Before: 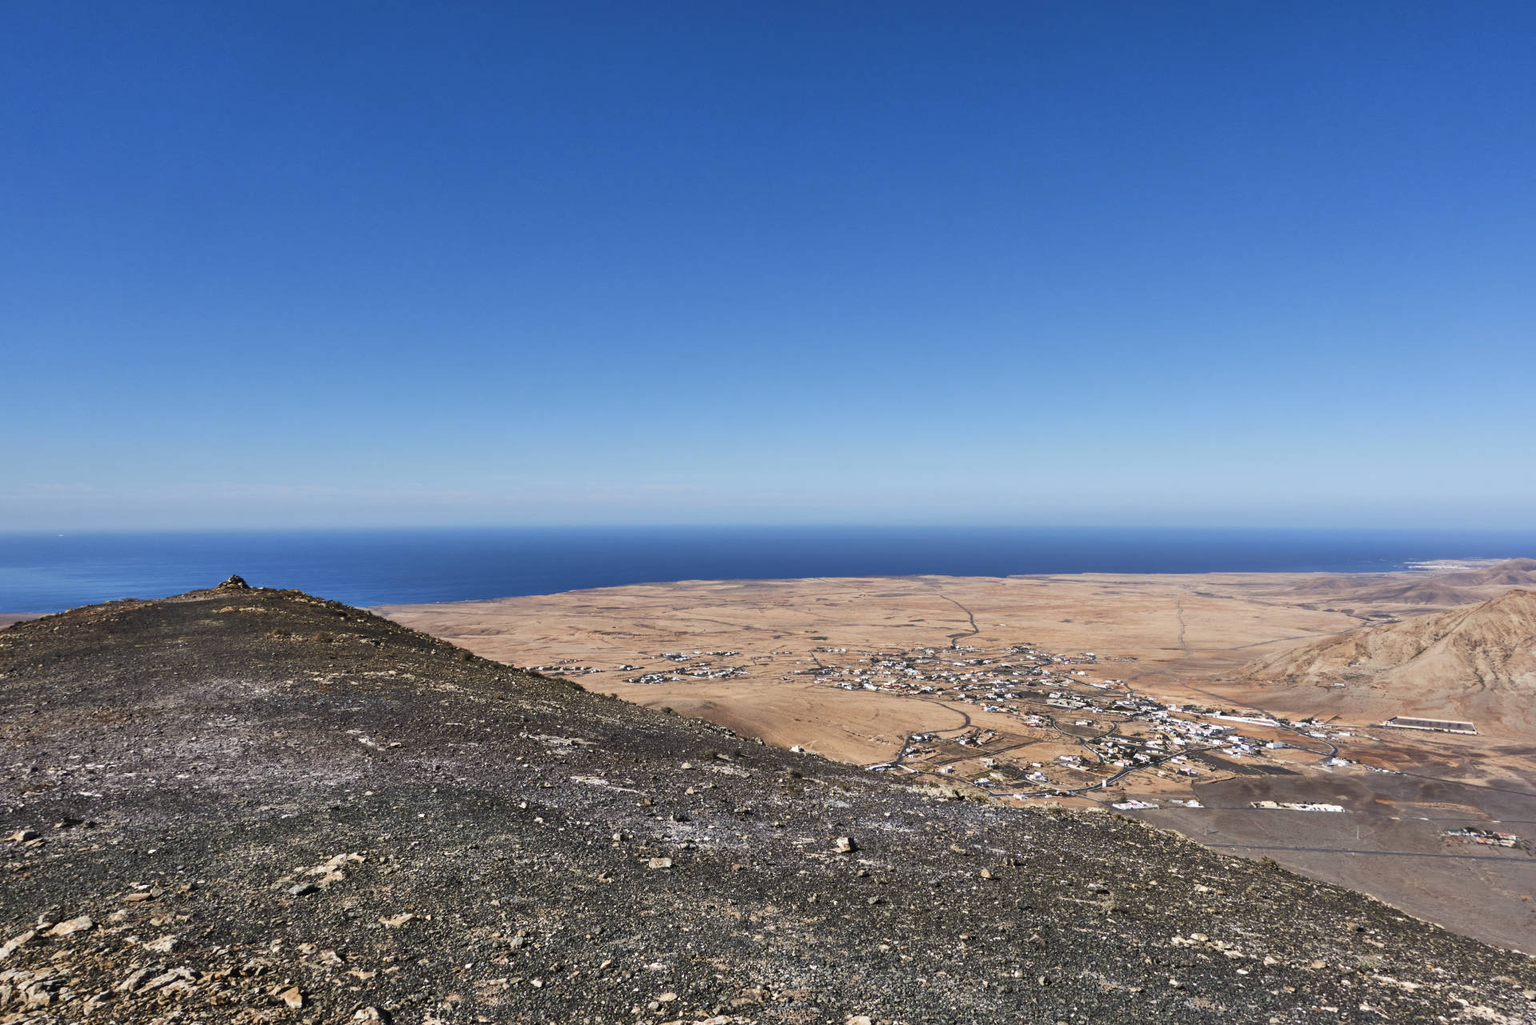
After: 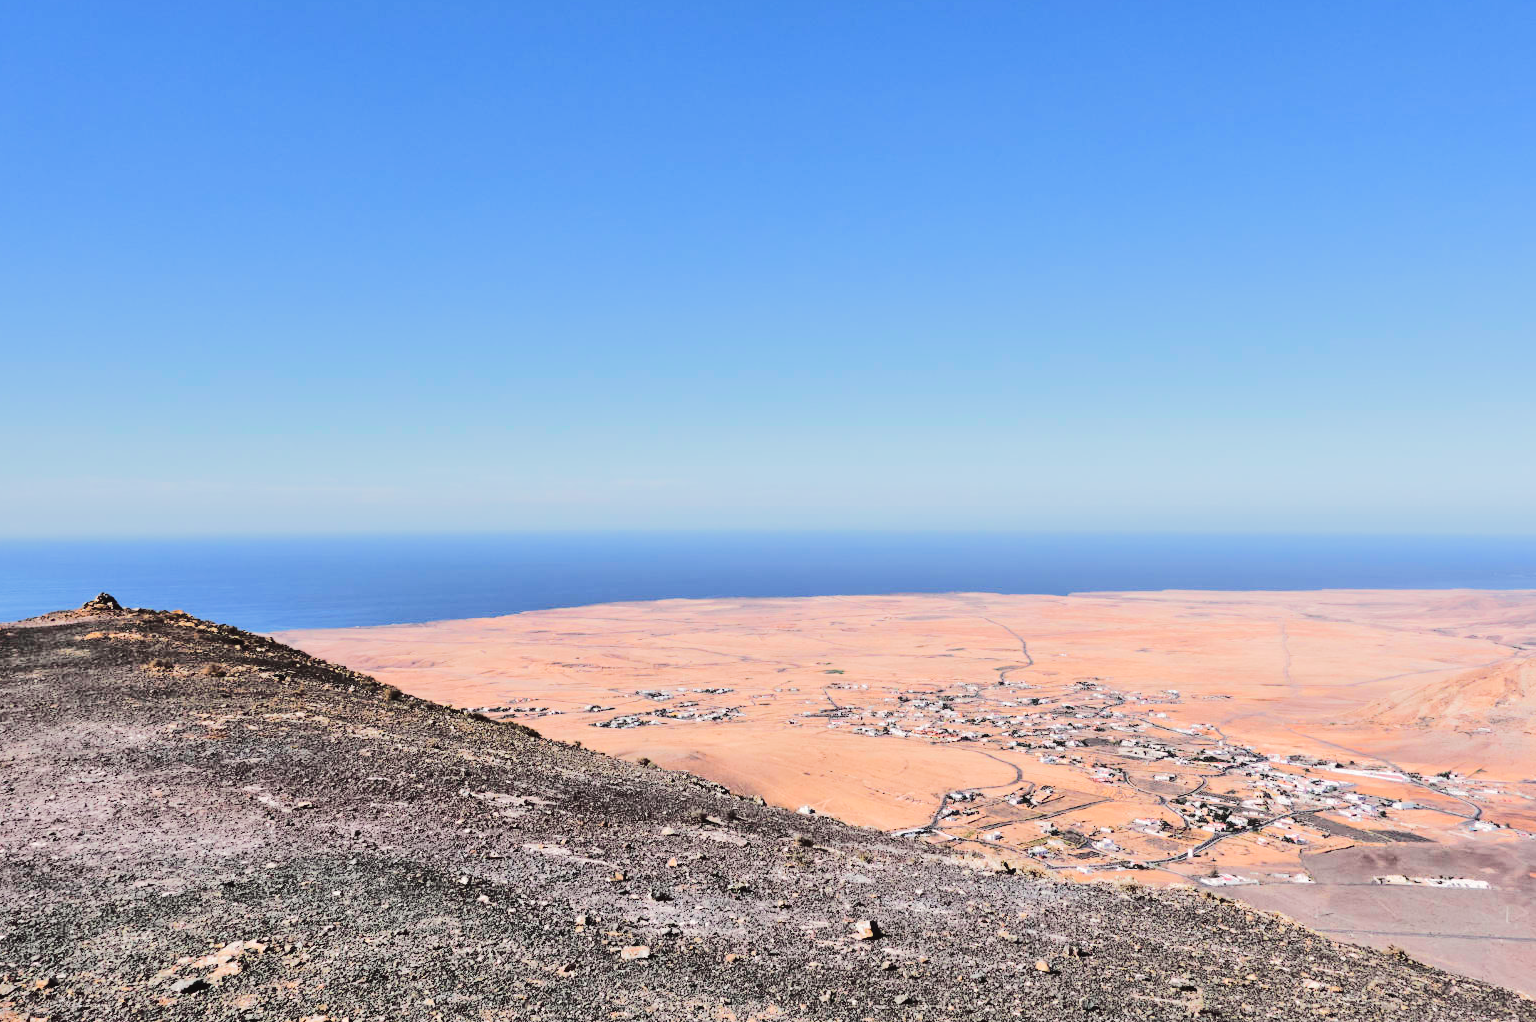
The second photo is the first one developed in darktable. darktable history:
tone equalizer: -7 EV 0.145 EV, -6 EV 0.598 EV, -5 EV 1.18 EV, -4 EV 1.37 EV, -3 EV 1.18 EV, -2 EV 0.6 EV, -1 EV 0.162 EV, edges refinement/feathering 500, mask exposure compensation -1.57 EV, preserve details no
tone curve: curves: ch0 [(0, 0.032) (0.094, 0.08) (0.265, 0.208) (0.41, 0.417) (0.485, 0.524) (0.638, 0.673) (0.845, 0.828) (0.994, 0.964)]; ch1 [(0, 0) (0.161, 0.092) (0.37, 0.302) (0.437, 0.456) (0.469, 0.482) (0.498, 0.504) (0.576, 0.583) (0.644, 0.638) (0.725, 0.765) (1, 1)]; ch2 [(0, 0) (0.352, 0.403) (0.45, 0.469) (0.502, 0.504) (0.54, 0.521) (0.589, 0.576) (1, 1)], color space Lab, independent channels, preserve colors none
crop and rotate: left 9.937%, top 9.936%, right 10.04%, bottom 10.252%
